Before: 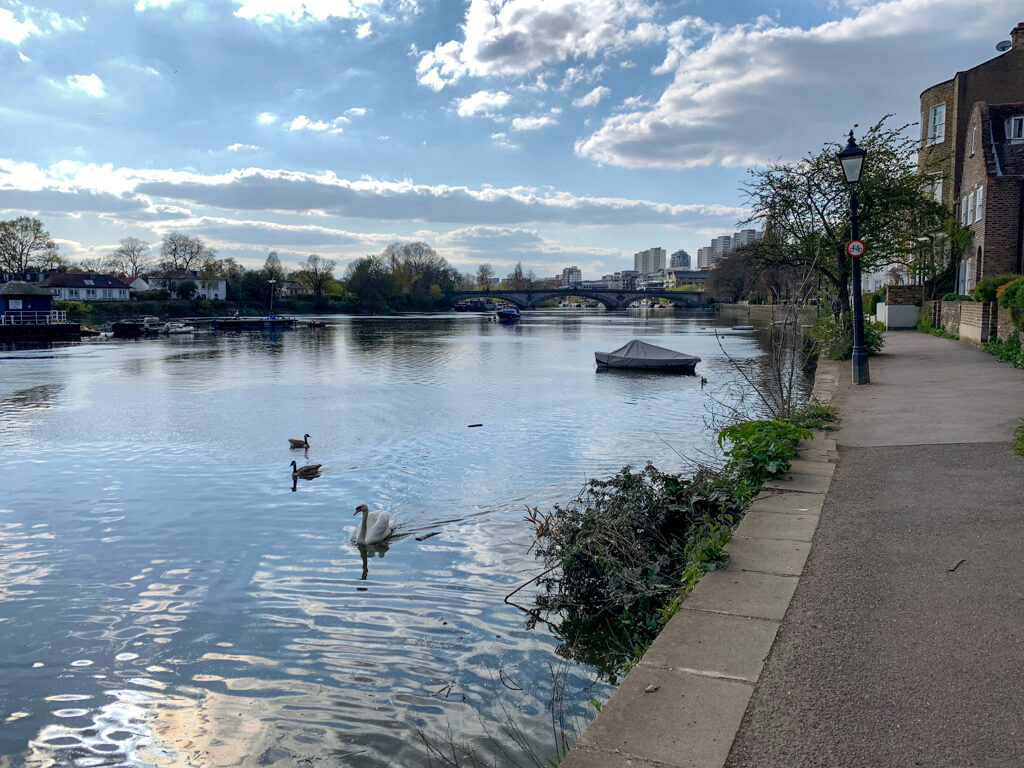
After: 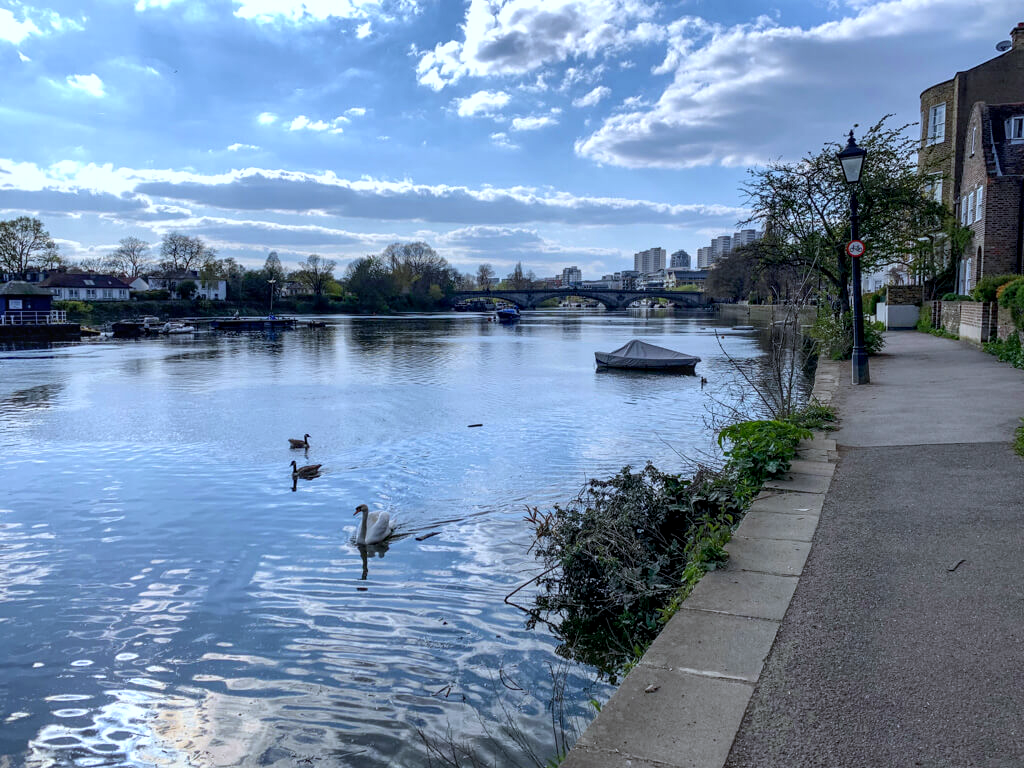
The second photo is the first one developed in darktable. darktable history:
local contrast: on, module defaults
white balance: red 0.926, green 1.003, blue 1.133
